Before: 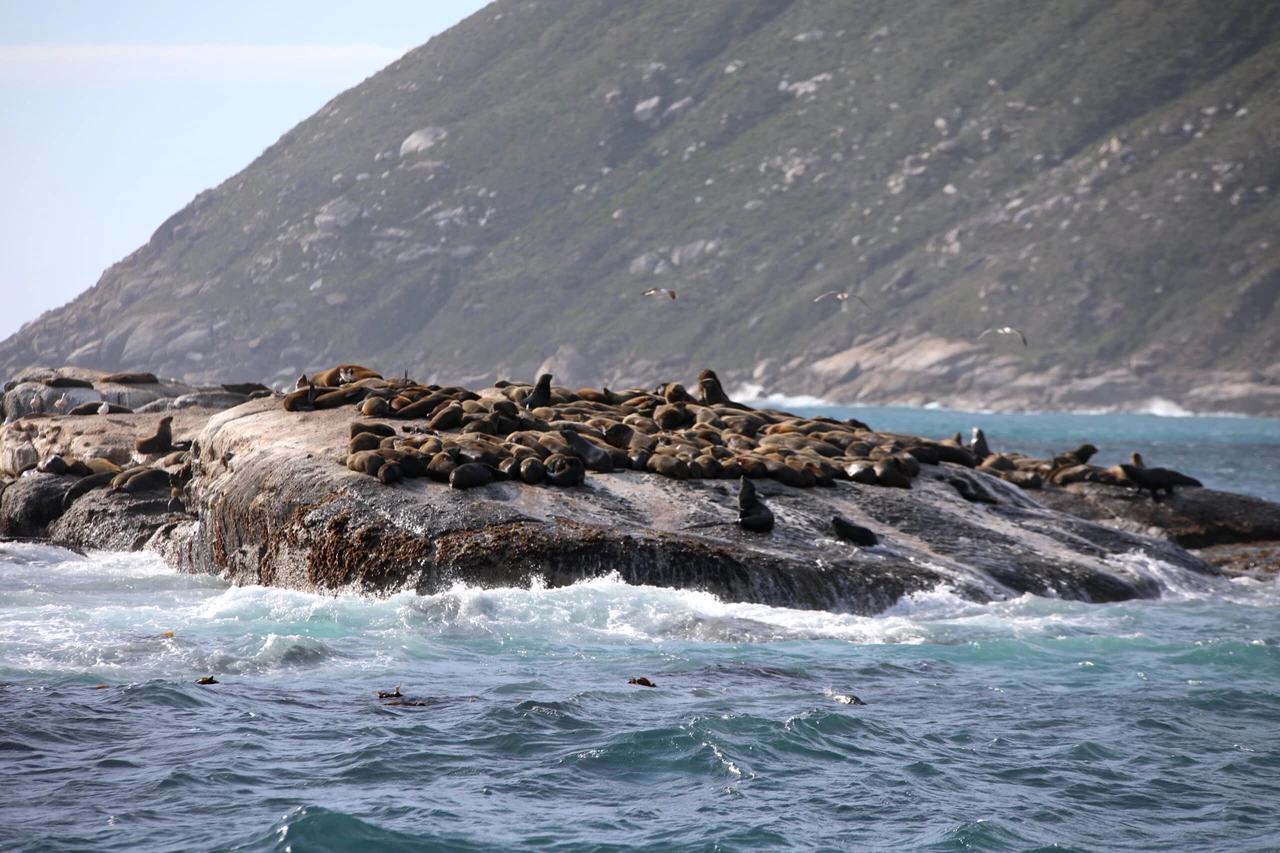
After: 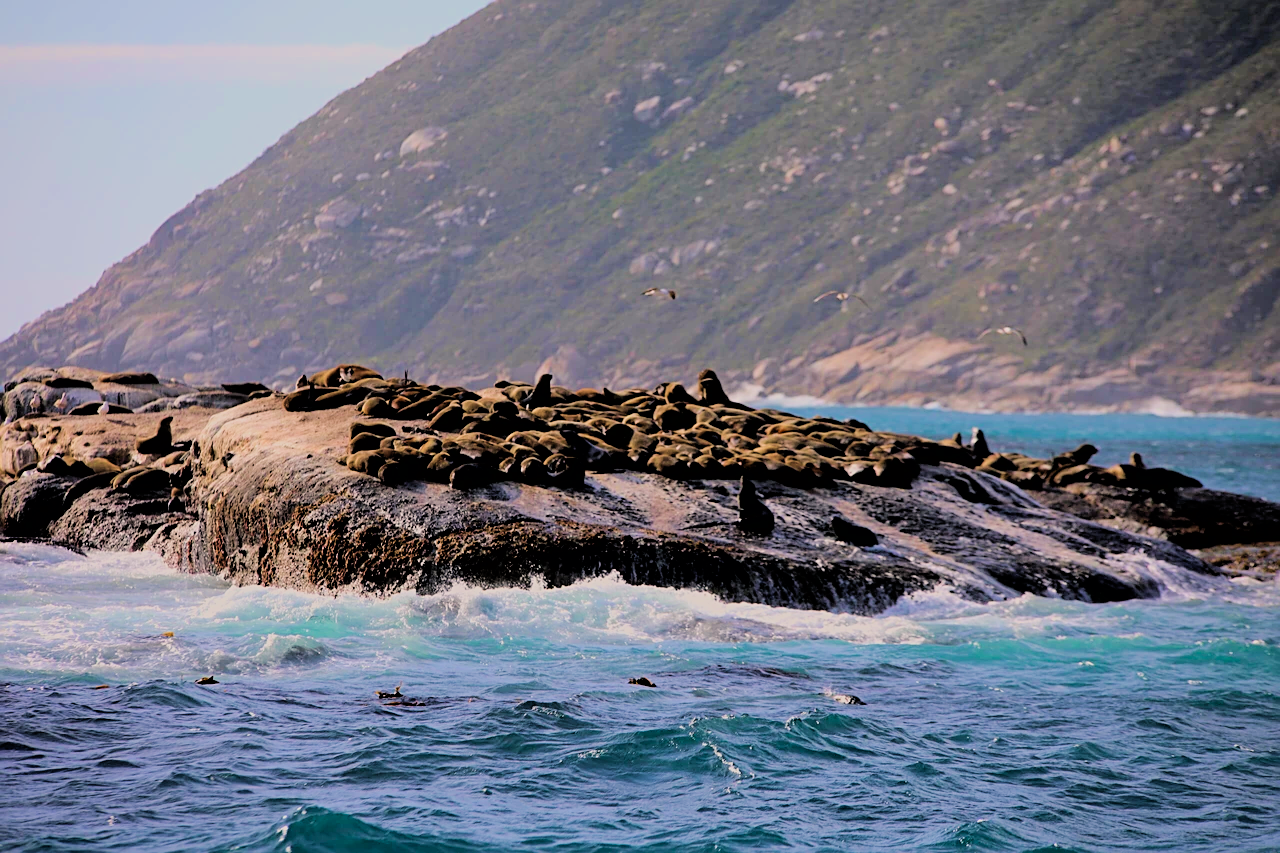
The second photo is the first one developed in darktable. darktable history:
sharpen: amount 0.491
color balance rgb: highlights gain › chroma 1.347%, highlights gain › hue 55.09°, perceptual saturation grading › global saturation 17.847%, contrast -9.734%
velvia: strength 75%
filmic rgb: black relative exposure -2.86 EV, white relative exposure 4.56 EV, hardness 1.77, contrast 1.248
